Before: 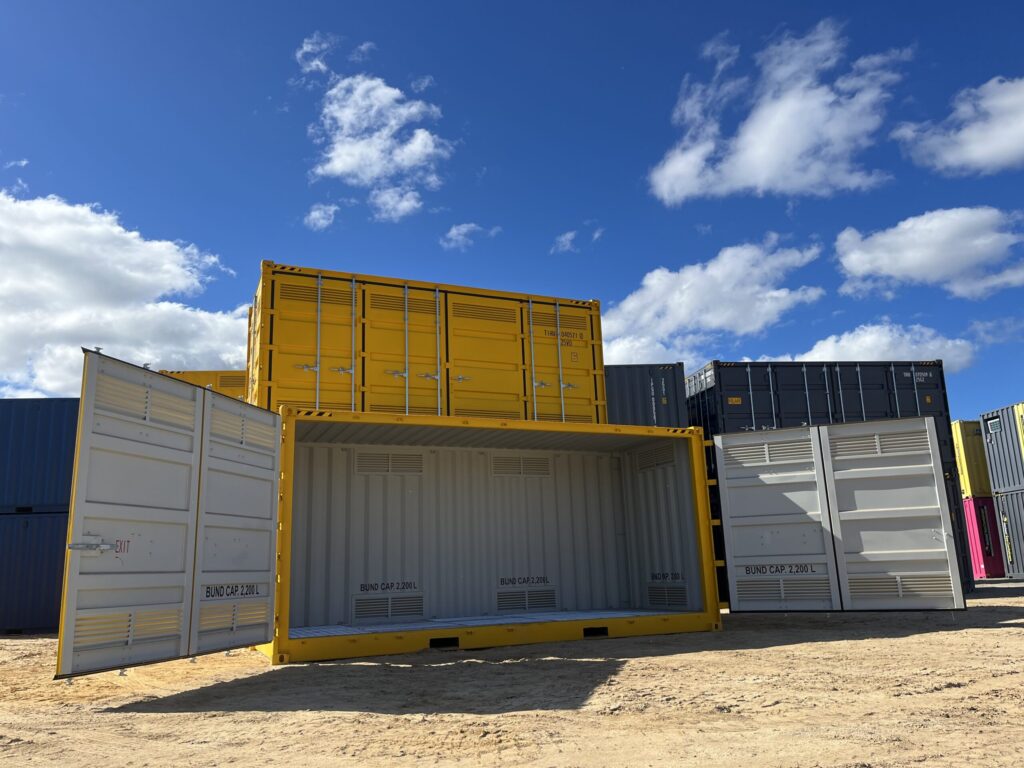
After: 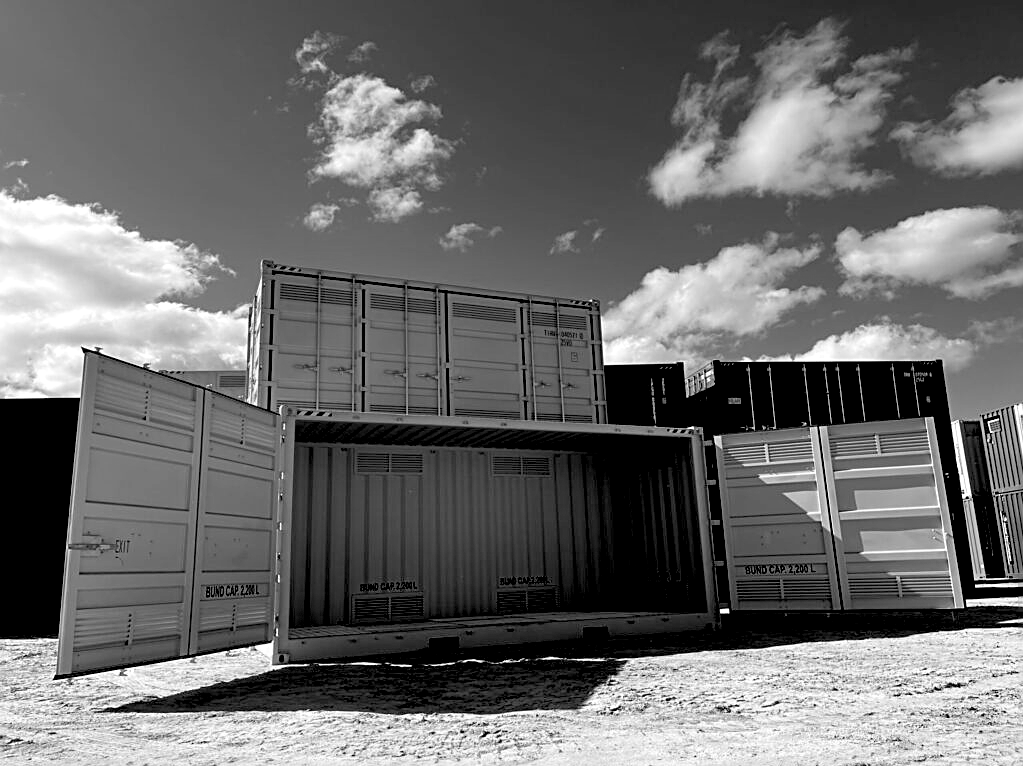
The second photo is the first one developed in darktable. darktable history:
exposure: black level correction 0.047, exposure 0.013 EV, compensate highlight preservation false
white balance: red 1.188, blue 1.11
monochrome: on, module defaults
color zones: curves: ch0 [(0.224, 0.526) (0.75, 0.5)]; ch1 [(0.055, 0.526) (0.224, 0.761) (0.377, 0.526) (0.75, 0.5)]
sharpen: on, module defaults
crop: top 0.05%, bottom 0.098%
